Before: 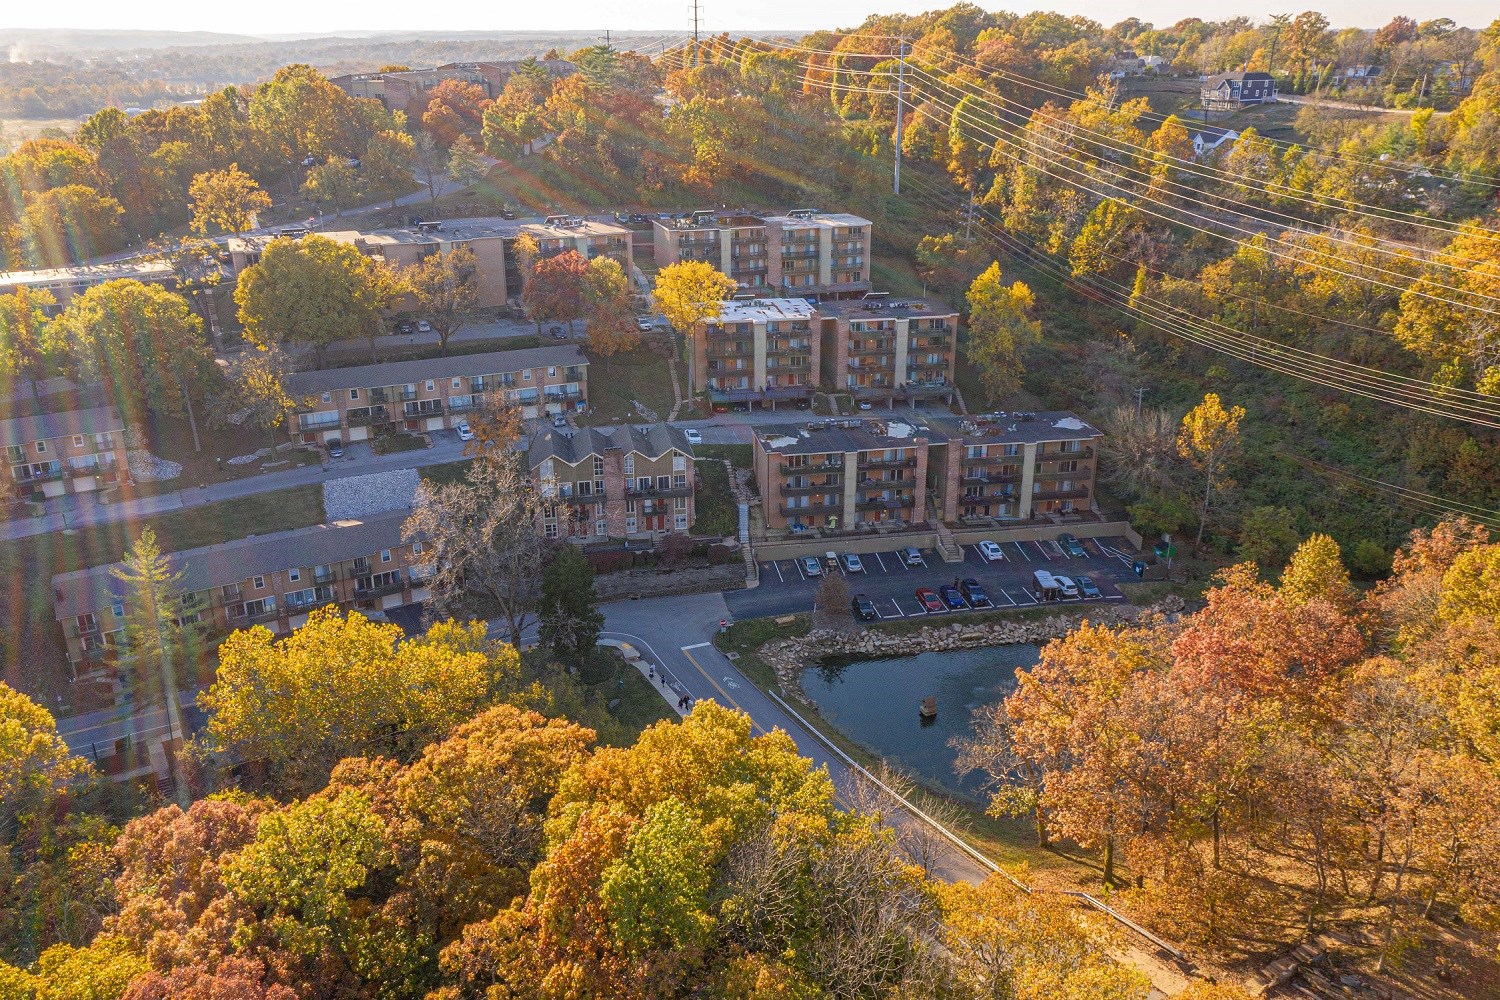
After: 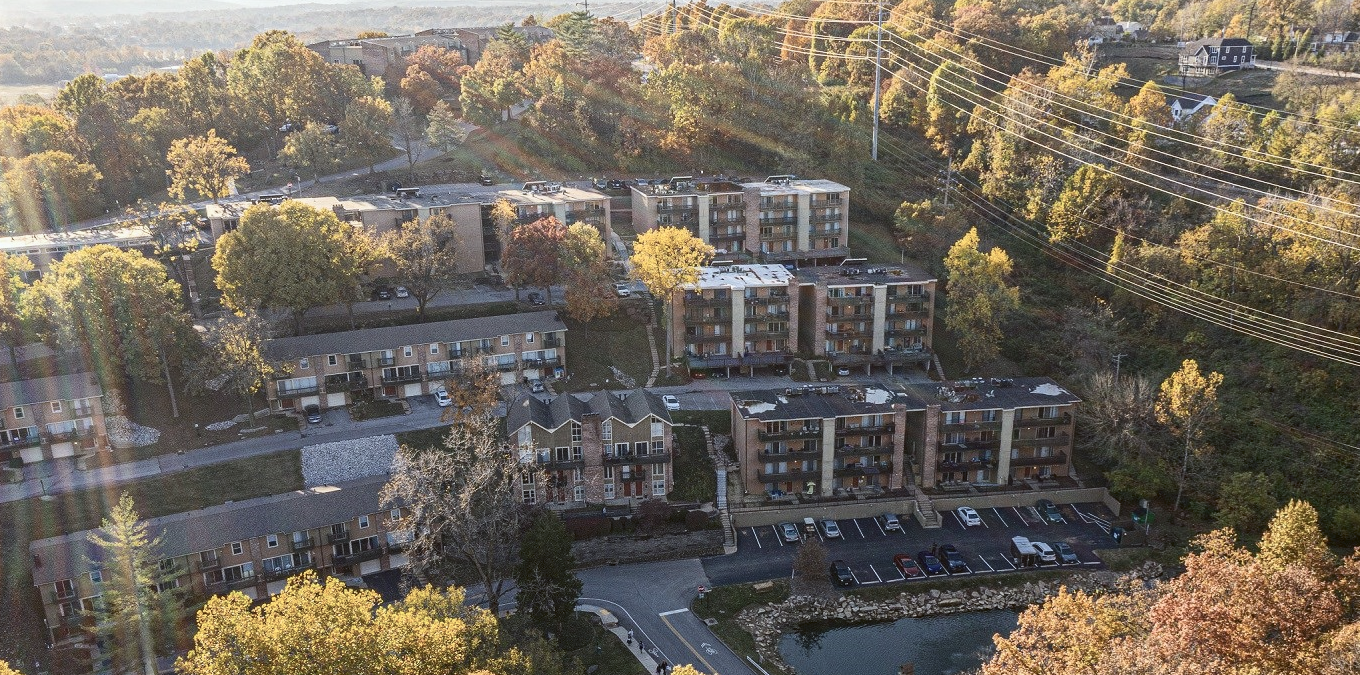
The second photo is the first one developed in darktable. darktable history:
crop: left 1.509%, top 3.452%, right 7.696%, bottom 28.452%
contrast brightness saturation: contrast 0.25, saturation -0.31
color balance: lift [1.004, 1.002, 1.002, 0.998], gamma [1, 1.007, 1.002, 0.993], gain [1, 0.977, 1.013, 1.023], contrast -3.64%
